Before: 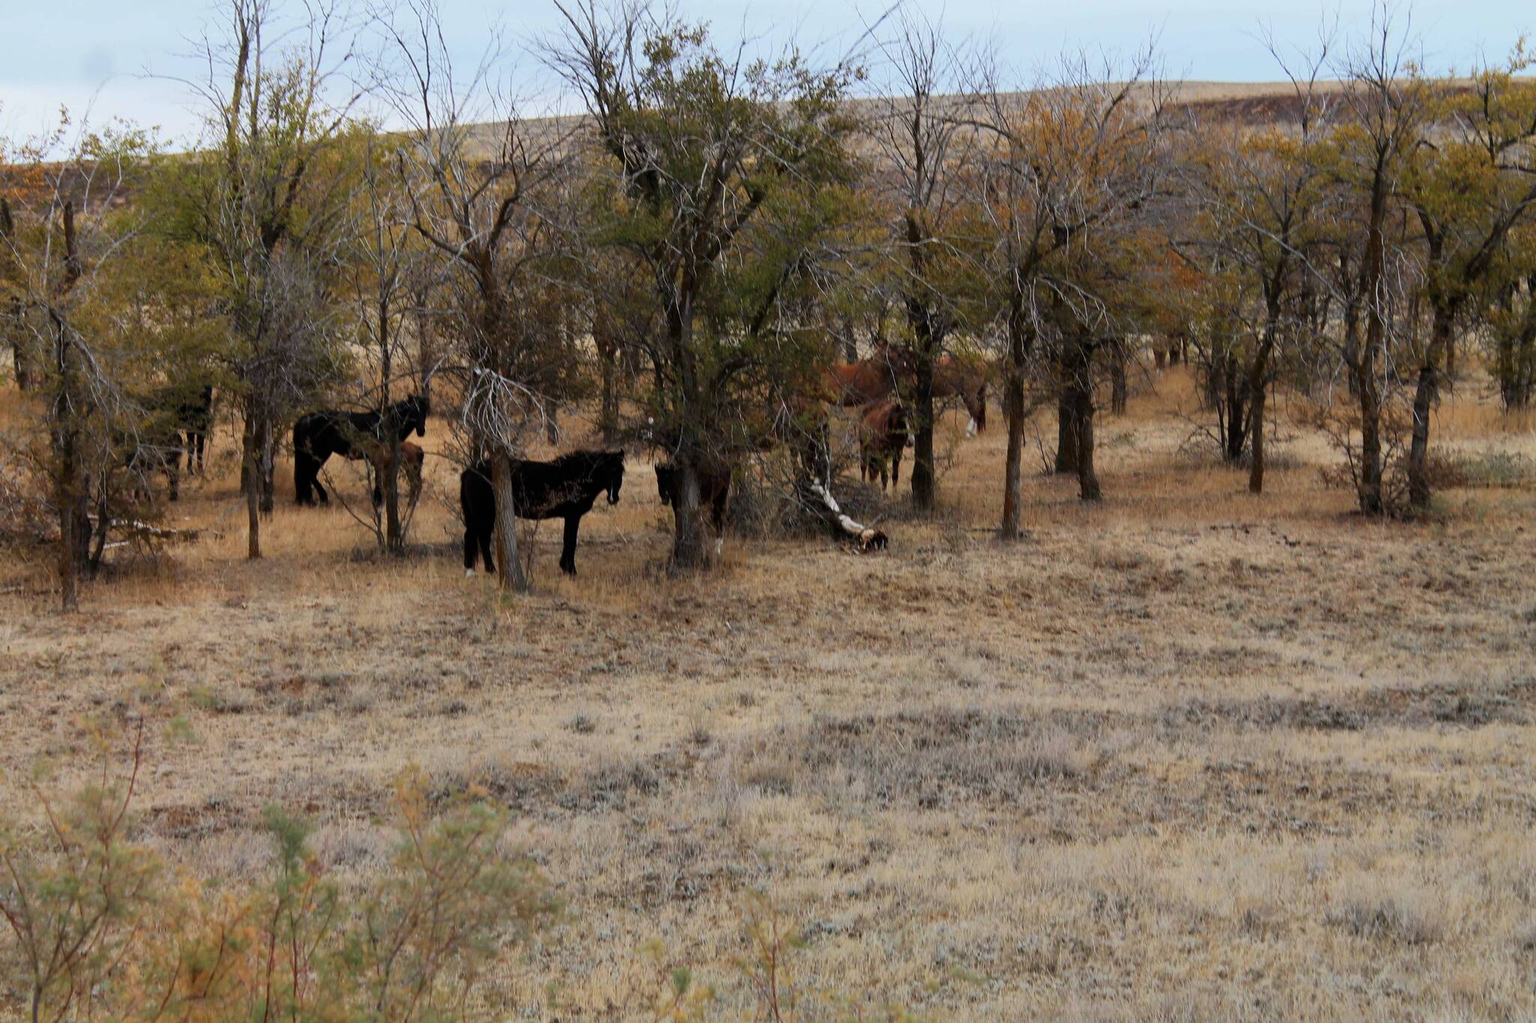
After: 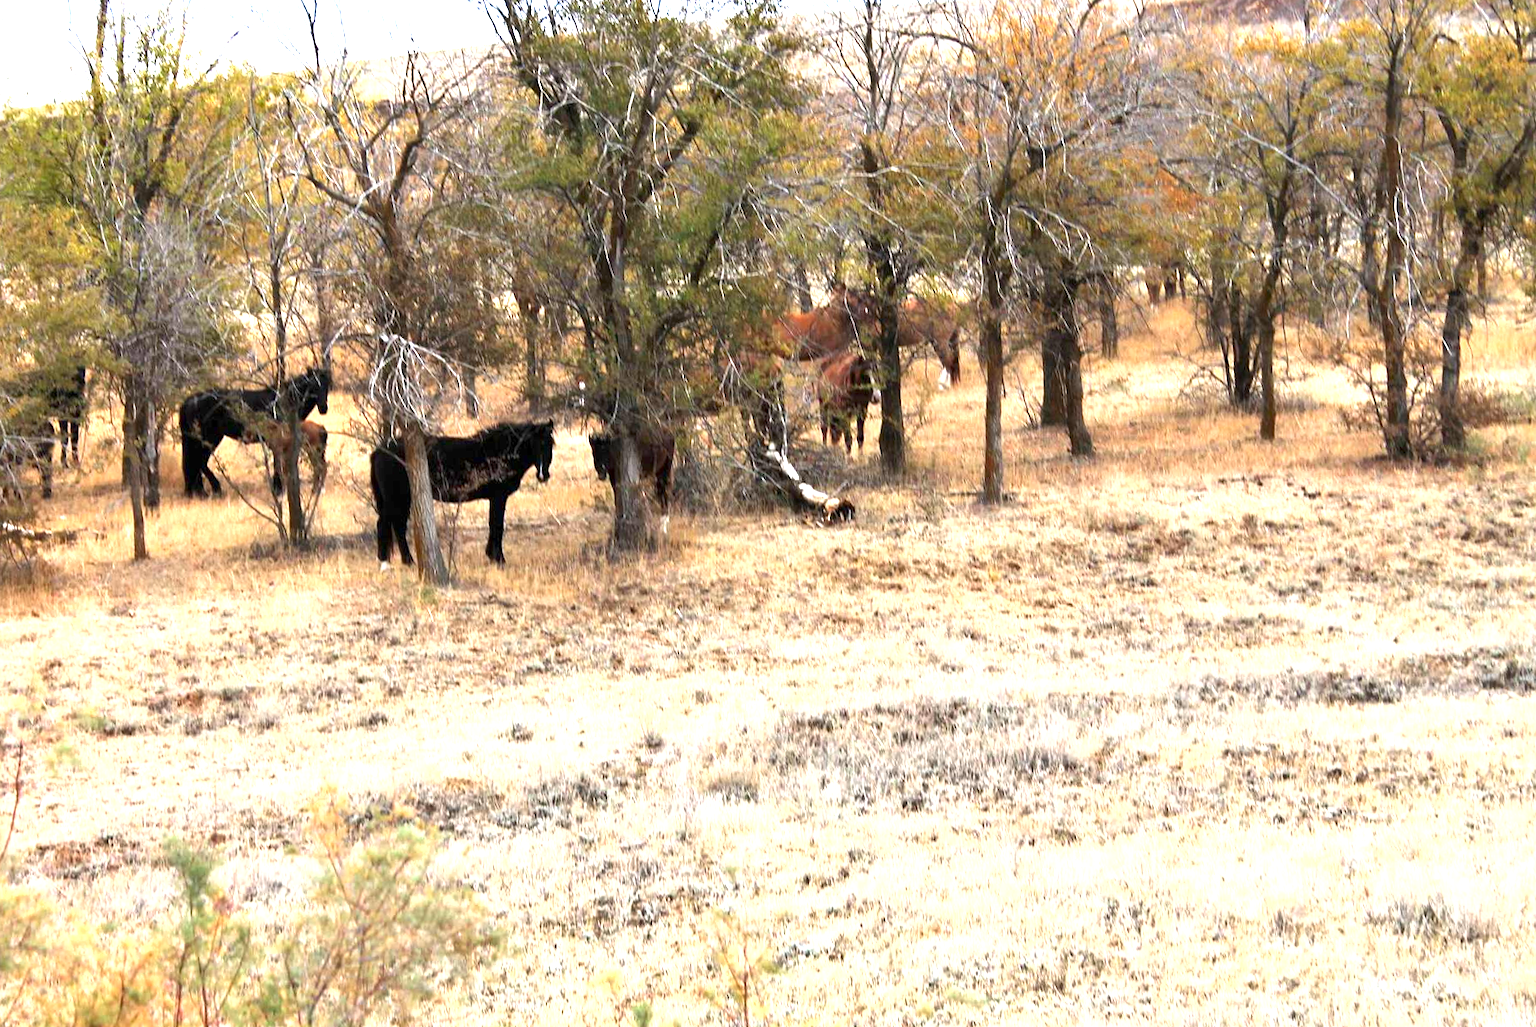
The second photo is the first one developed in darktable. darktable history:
exposure: exposure 2.044 EV, compensate exposure bias true, compensate highlight preservation false
crop and rotate: angle 2.33°, left 6.109%, top 5.706%
shadows and highlights: shadows 29.24, highlights -29.18, low approximation 0.01, soften with gaussian
